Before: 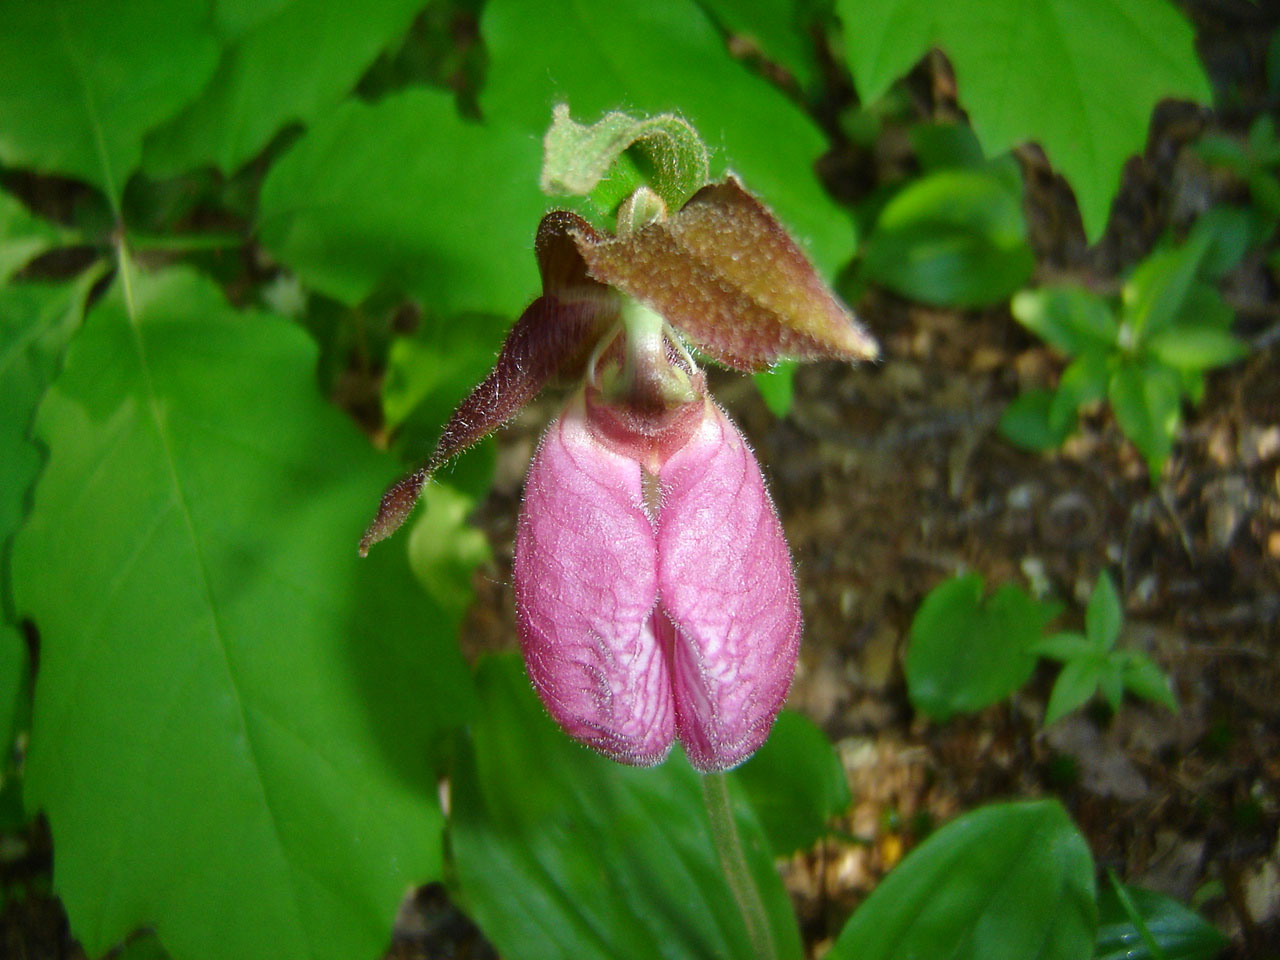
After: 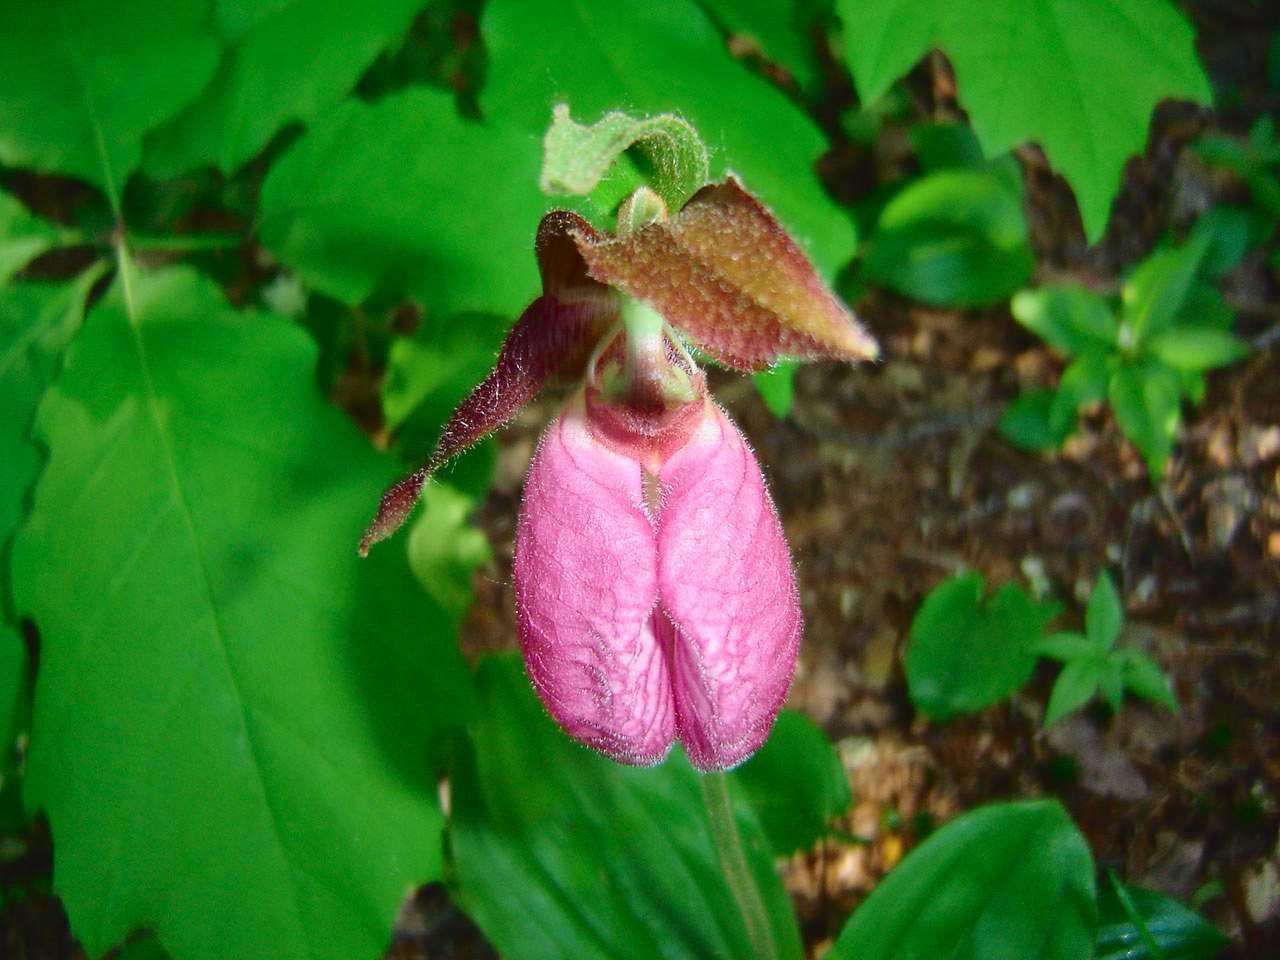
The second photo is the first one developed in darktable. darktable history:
tone curve: curves: ch0 [(0, 0.025) (0.15, 0.143) (0.452, 0.486) (0.751, 0.788) (1, 0.961)]; ch1 [(0, 0) (0.43, 0.408) (0.476, 0.469) (0.497, 0.507) (0.546, 0.571) (0.566, 0.607) (0.62, 0.657) (1, 1)]; ch2 [(0, 0) (0.386, 0.397) (0.505, 0.498) (0.547, 0.546) (0.579, 0.58) (1, 1)], color space Lab, independent channels, preserve colors none
